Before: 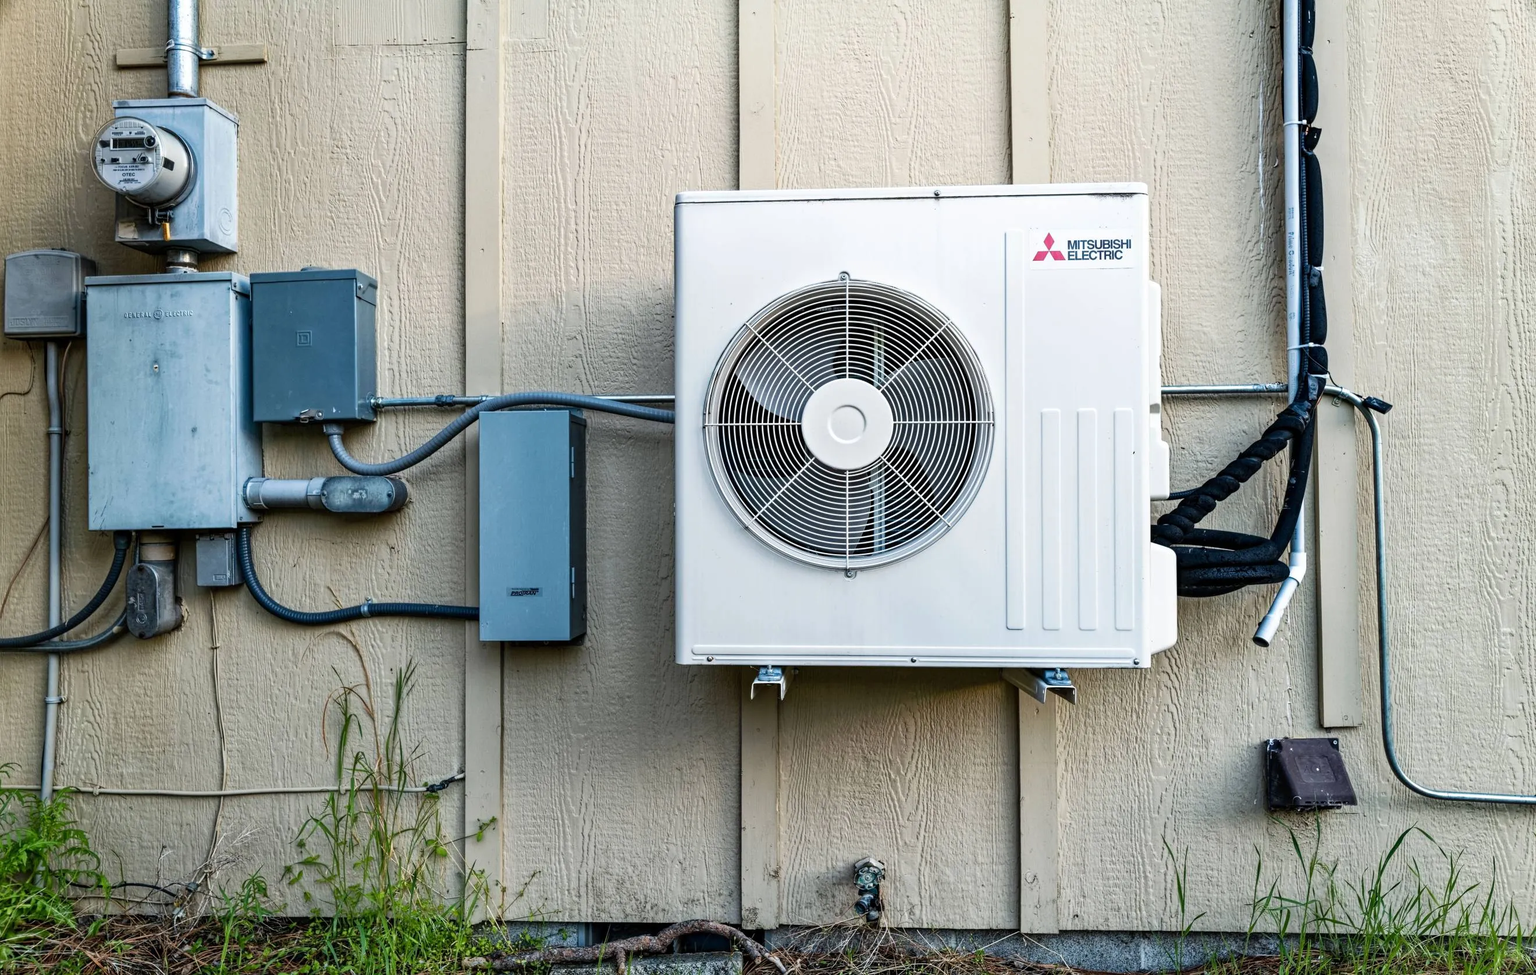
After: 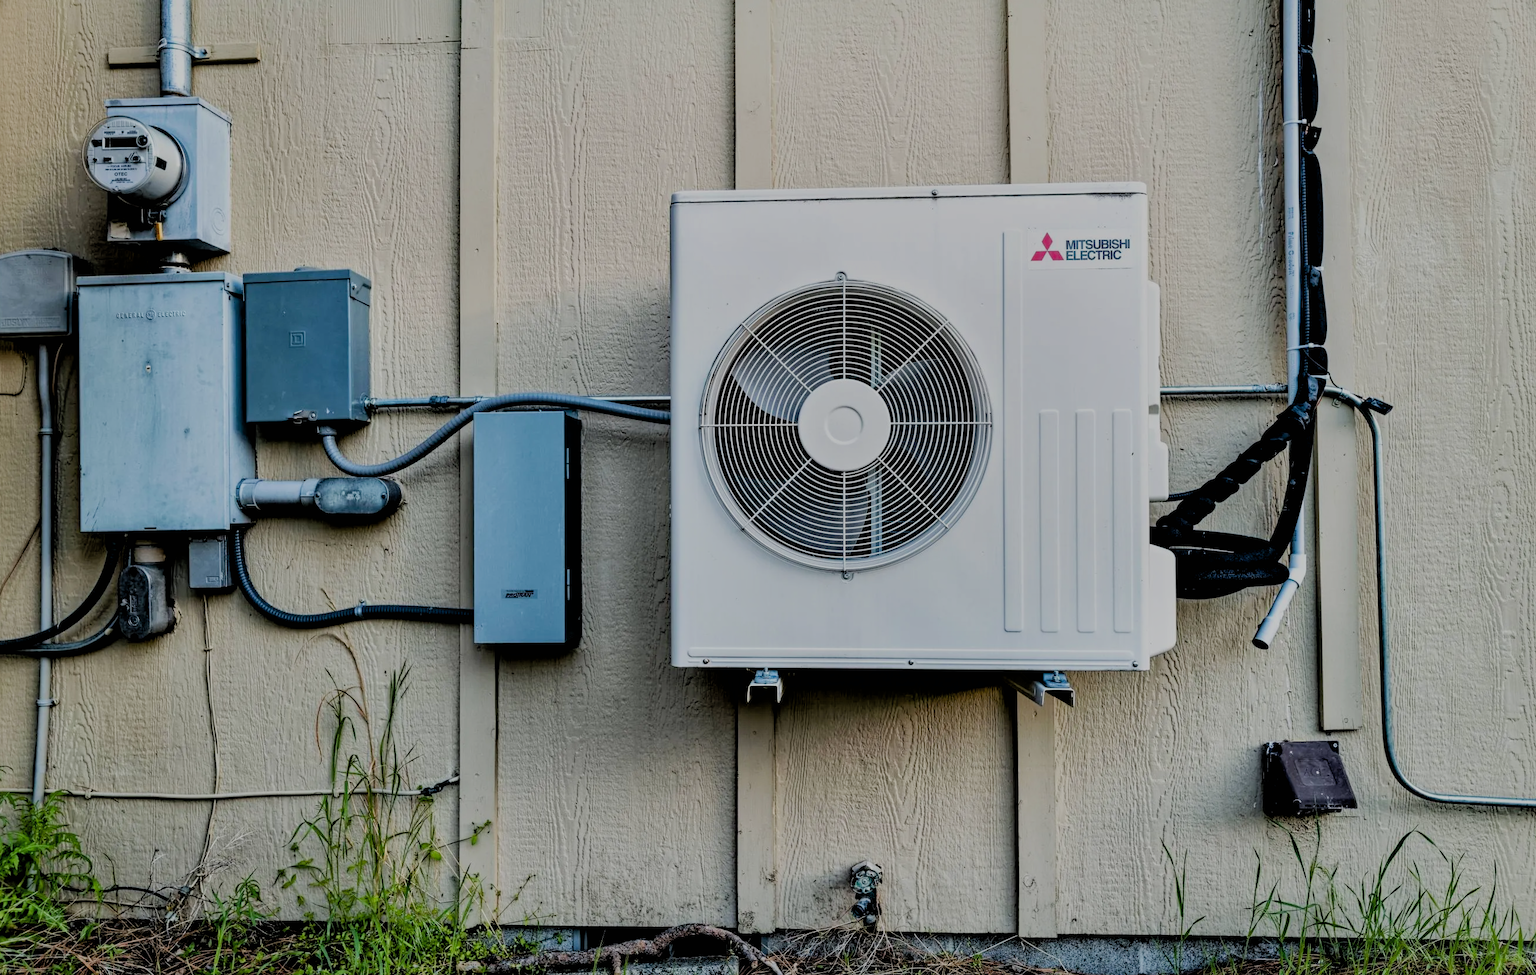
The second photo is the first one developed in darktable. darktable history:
shadows and highlights: shadows 40, highlights -60
exposure: black level correction 0.012, compensate highlight preservation false
crop and rotate: left 0.614%, top 0.179%, bottom 0.309%
filmic rgb: black relative exposure -4.38 EV, white relative exposure 4.56 EV, hardness 2.37, contrast 1.05
